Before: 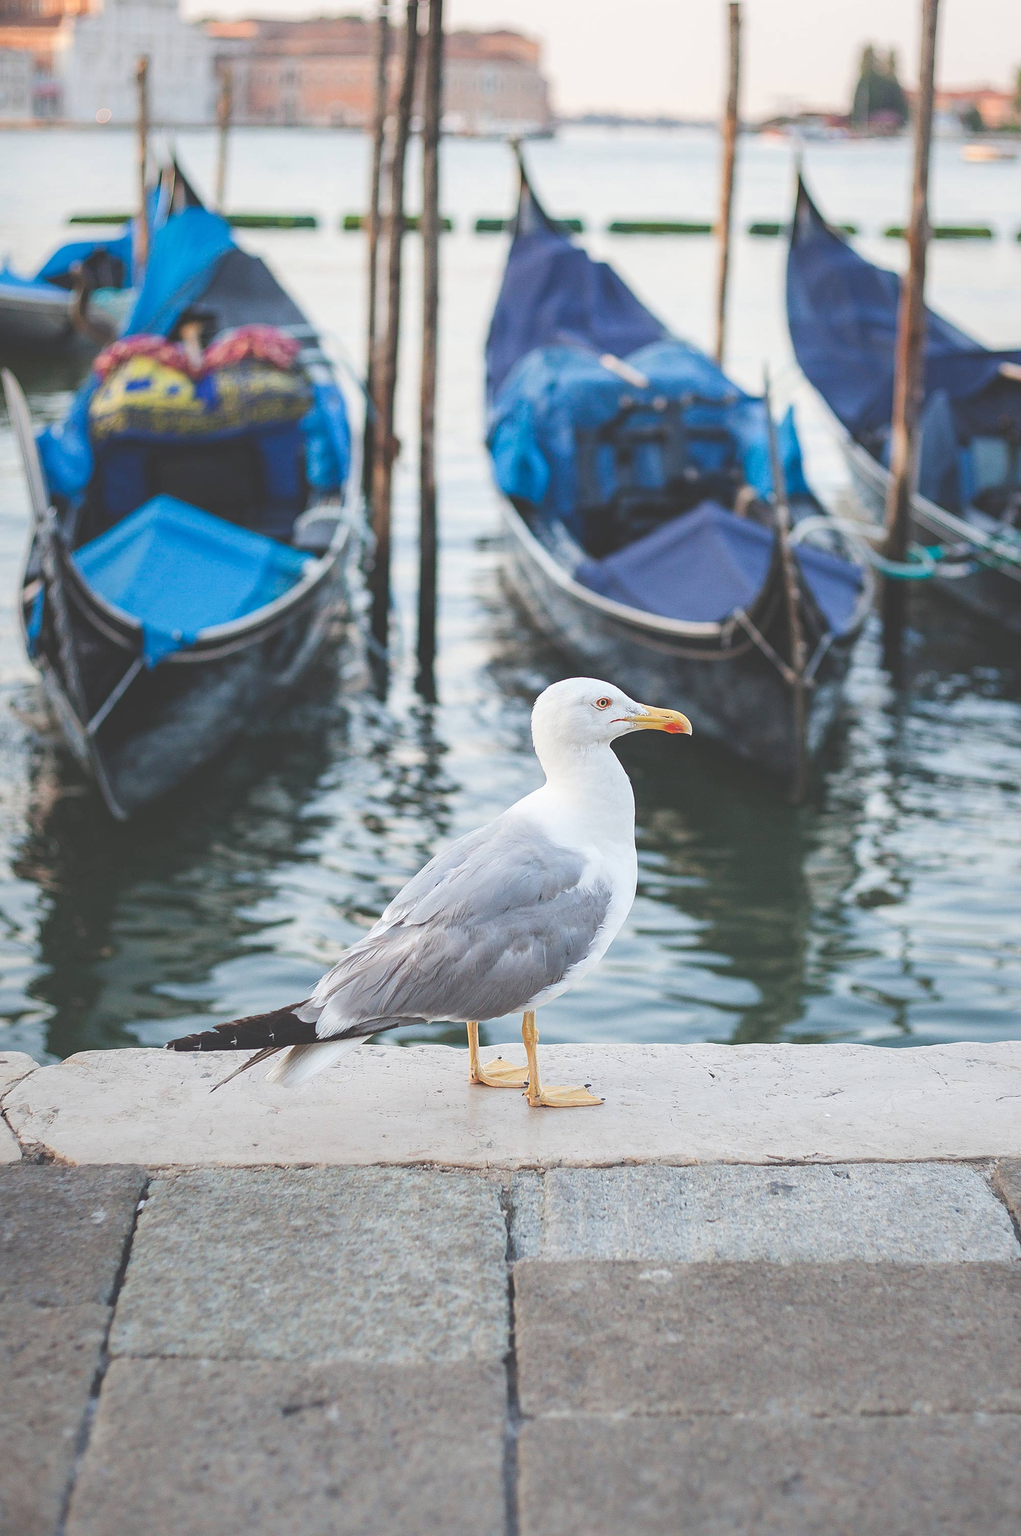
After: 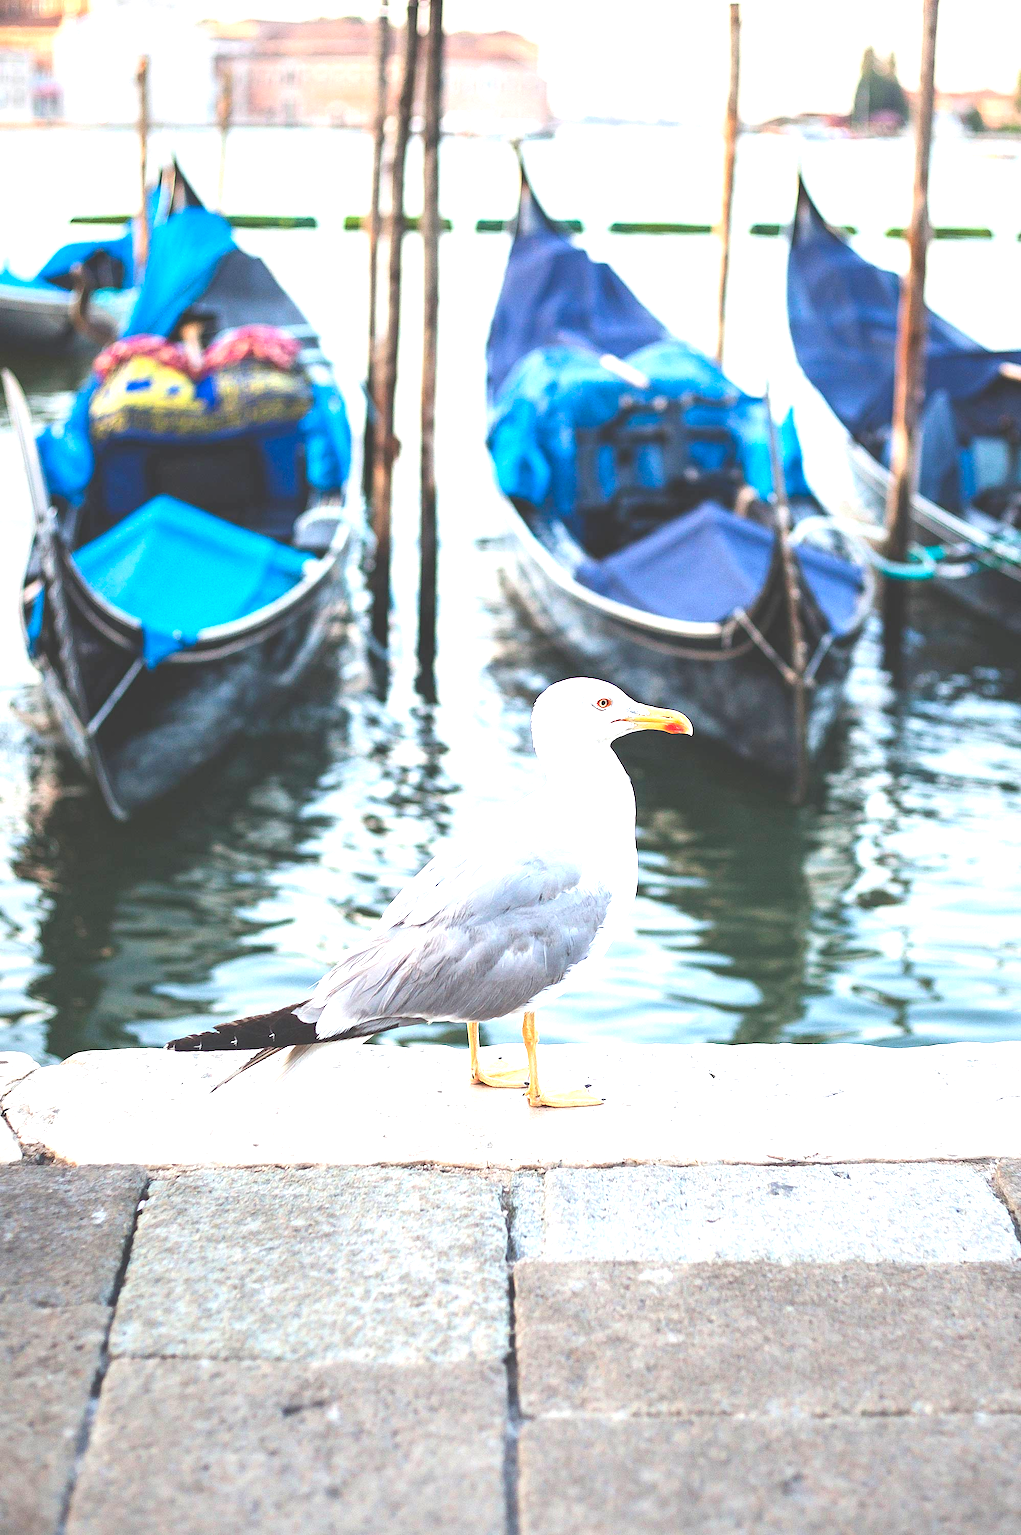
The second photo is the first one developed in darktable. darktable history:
exposure: black level correction 0, exposure 1.175 EV, compensate highlight preservation false
contrast brightness saturation: contrast 0.121, brightness -0.124, saturation 0.202
